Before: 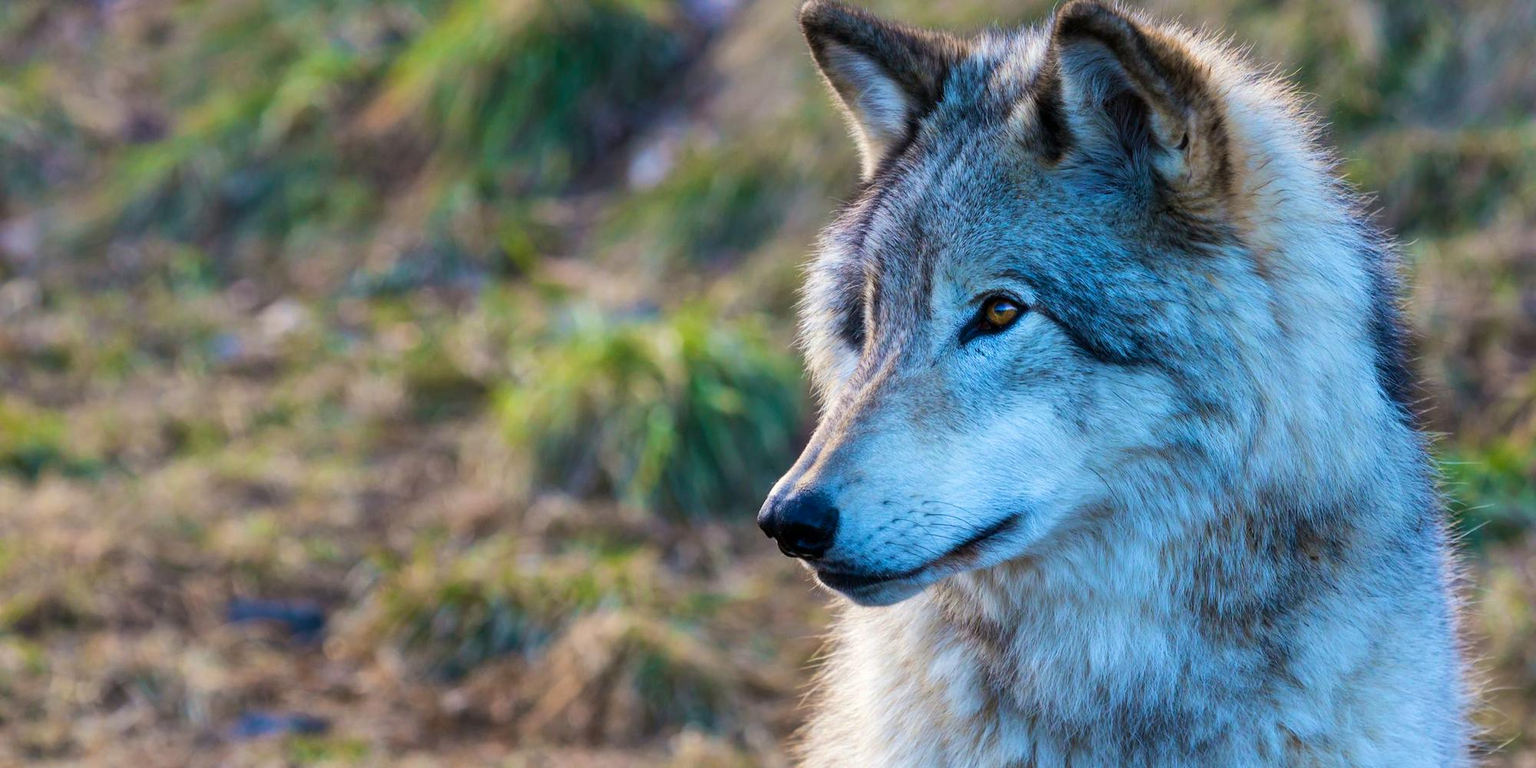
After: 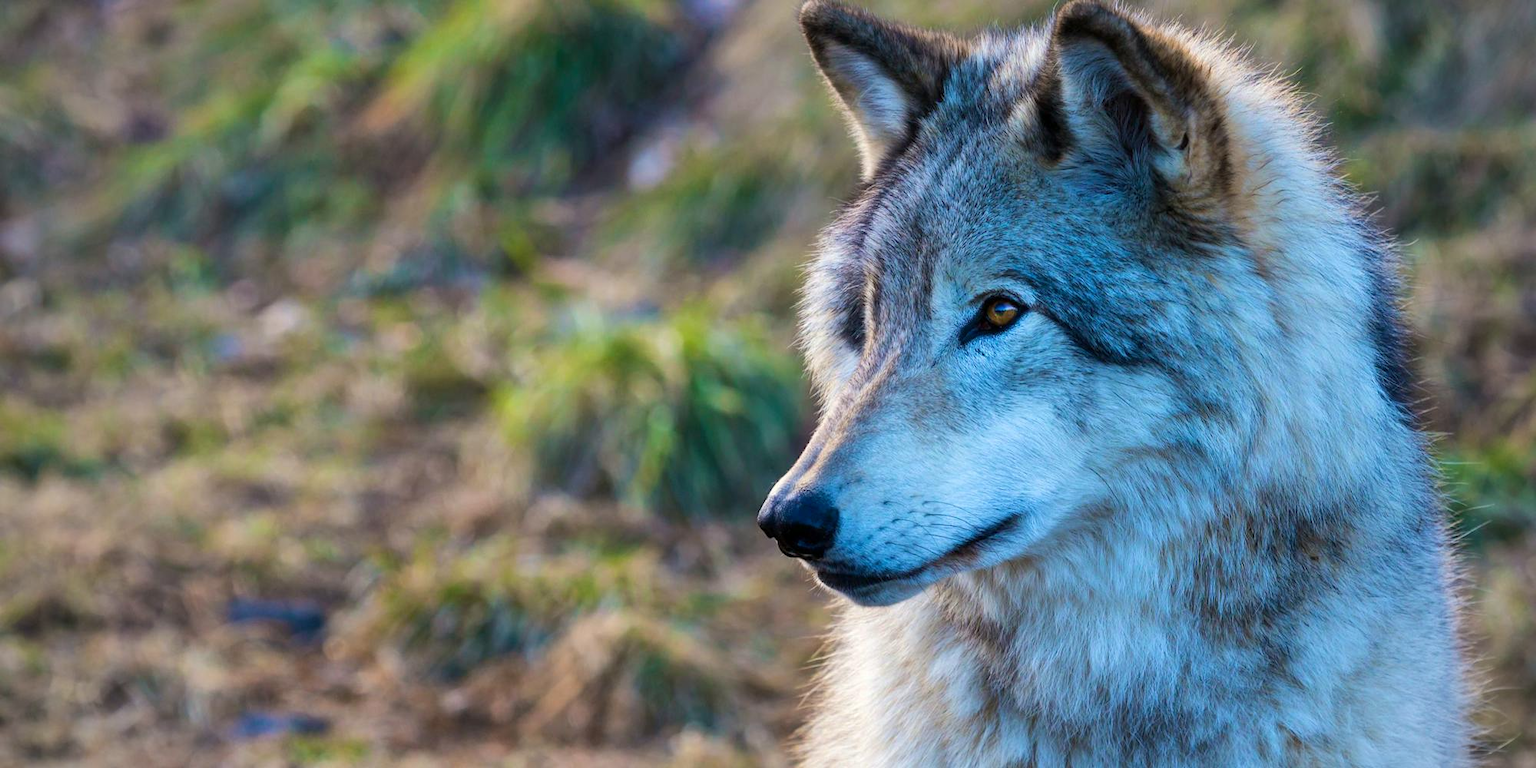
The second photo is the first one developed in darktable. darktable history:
vignetting: fall-off start 79.75%
